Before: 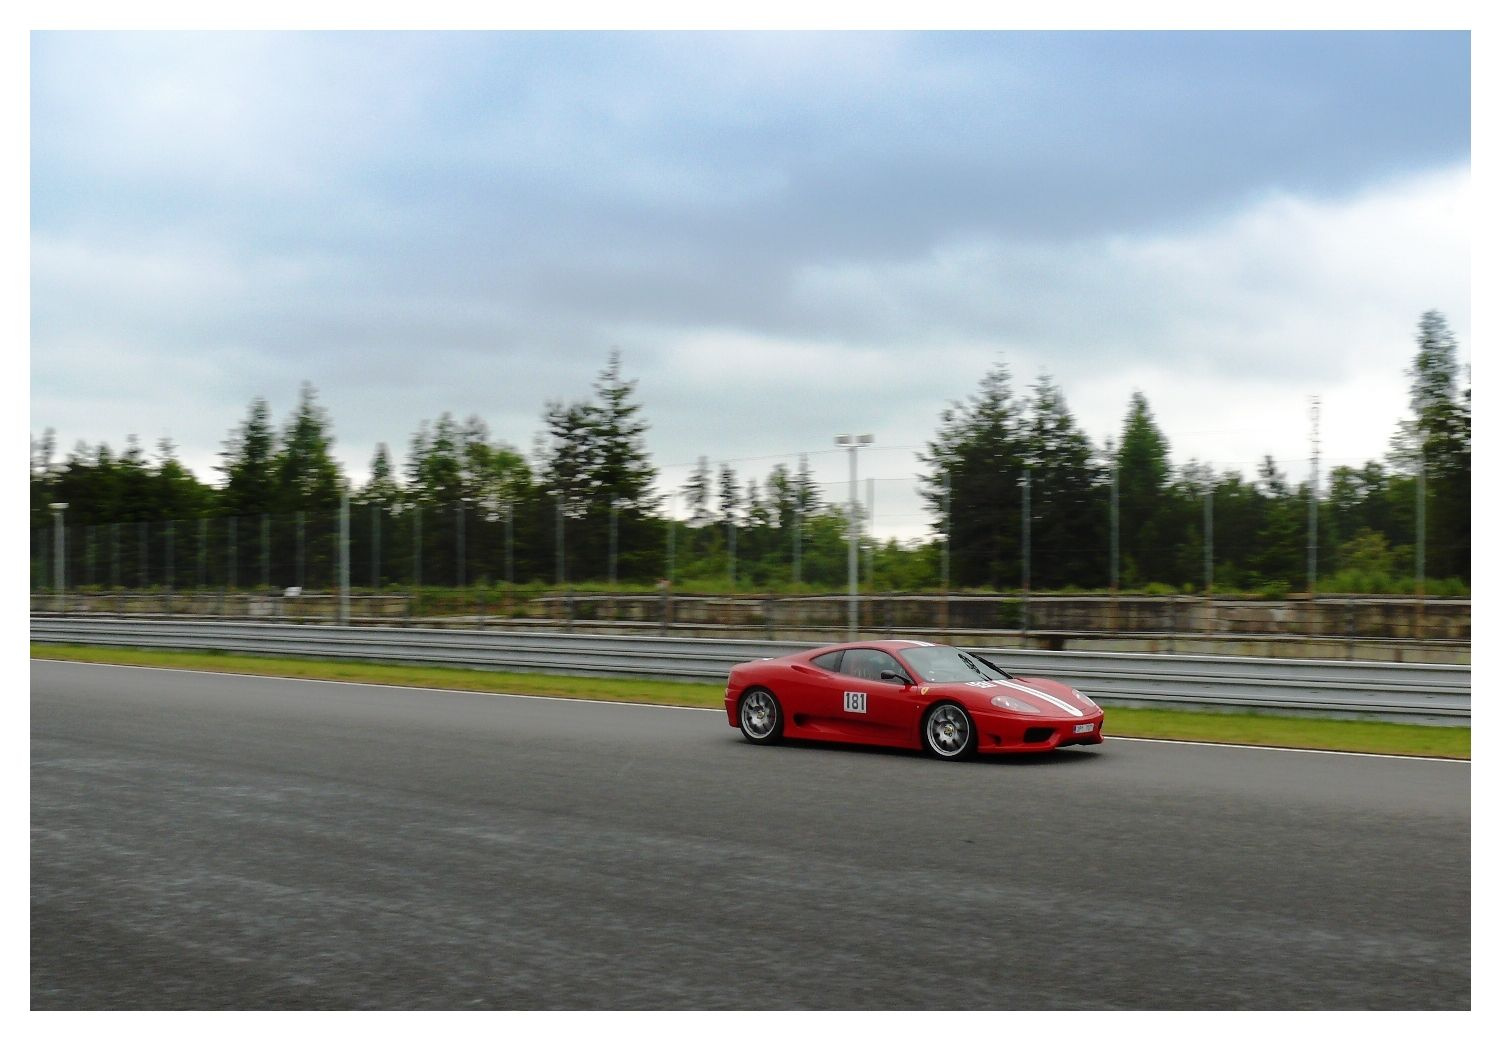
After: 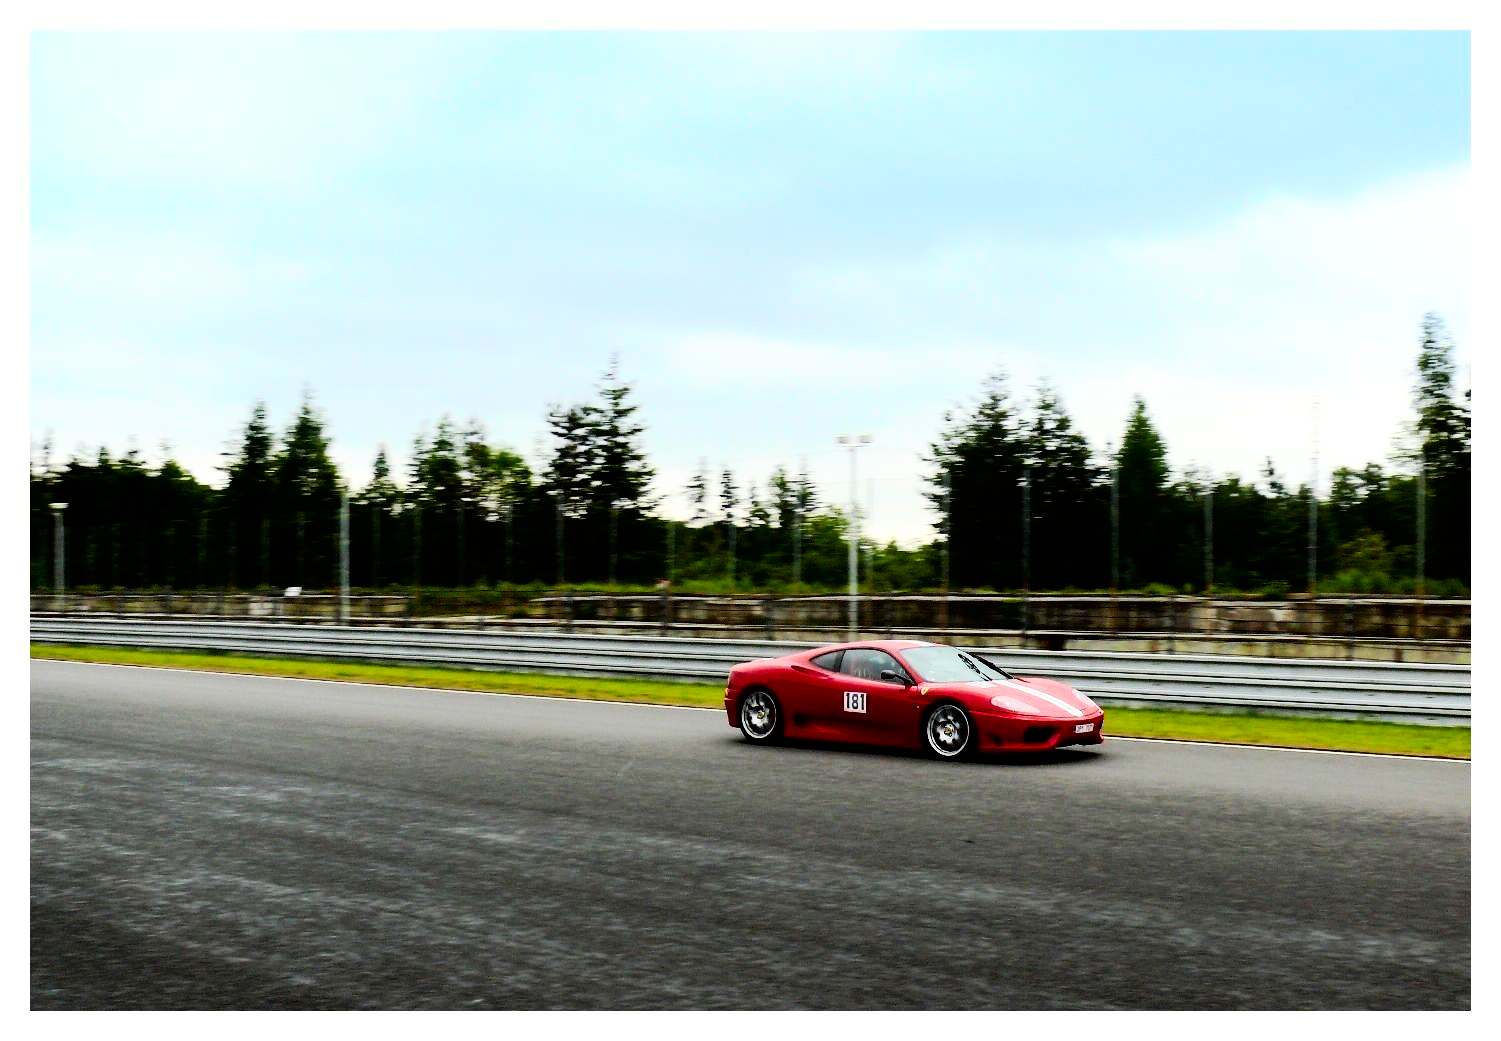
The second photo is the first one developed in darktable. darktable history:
contrast brightness saturation: brightness -0.25, saturation 0.2
rgb curve: curves: ch0 [(0, 0) (0.21, 0.15) (0.24, 0.21) (0.5, 0.75) (0.75, 0.96) (0.89, 0.99) (1, 1)]; ch1 [(0, 0.02) (0.21, 0.13) (0.25, 0.2) (0.5, 0.67) (0.75, 0.9) (0.89, 0.97) (1, 1)]; ch2 [(0, 0.02) (0.21, 0.13) (0.25, 0.2) (0.5, 0.67) (0.75, 0.9) (0.89, 0.97) (1, 1)], compensate middle gray true
